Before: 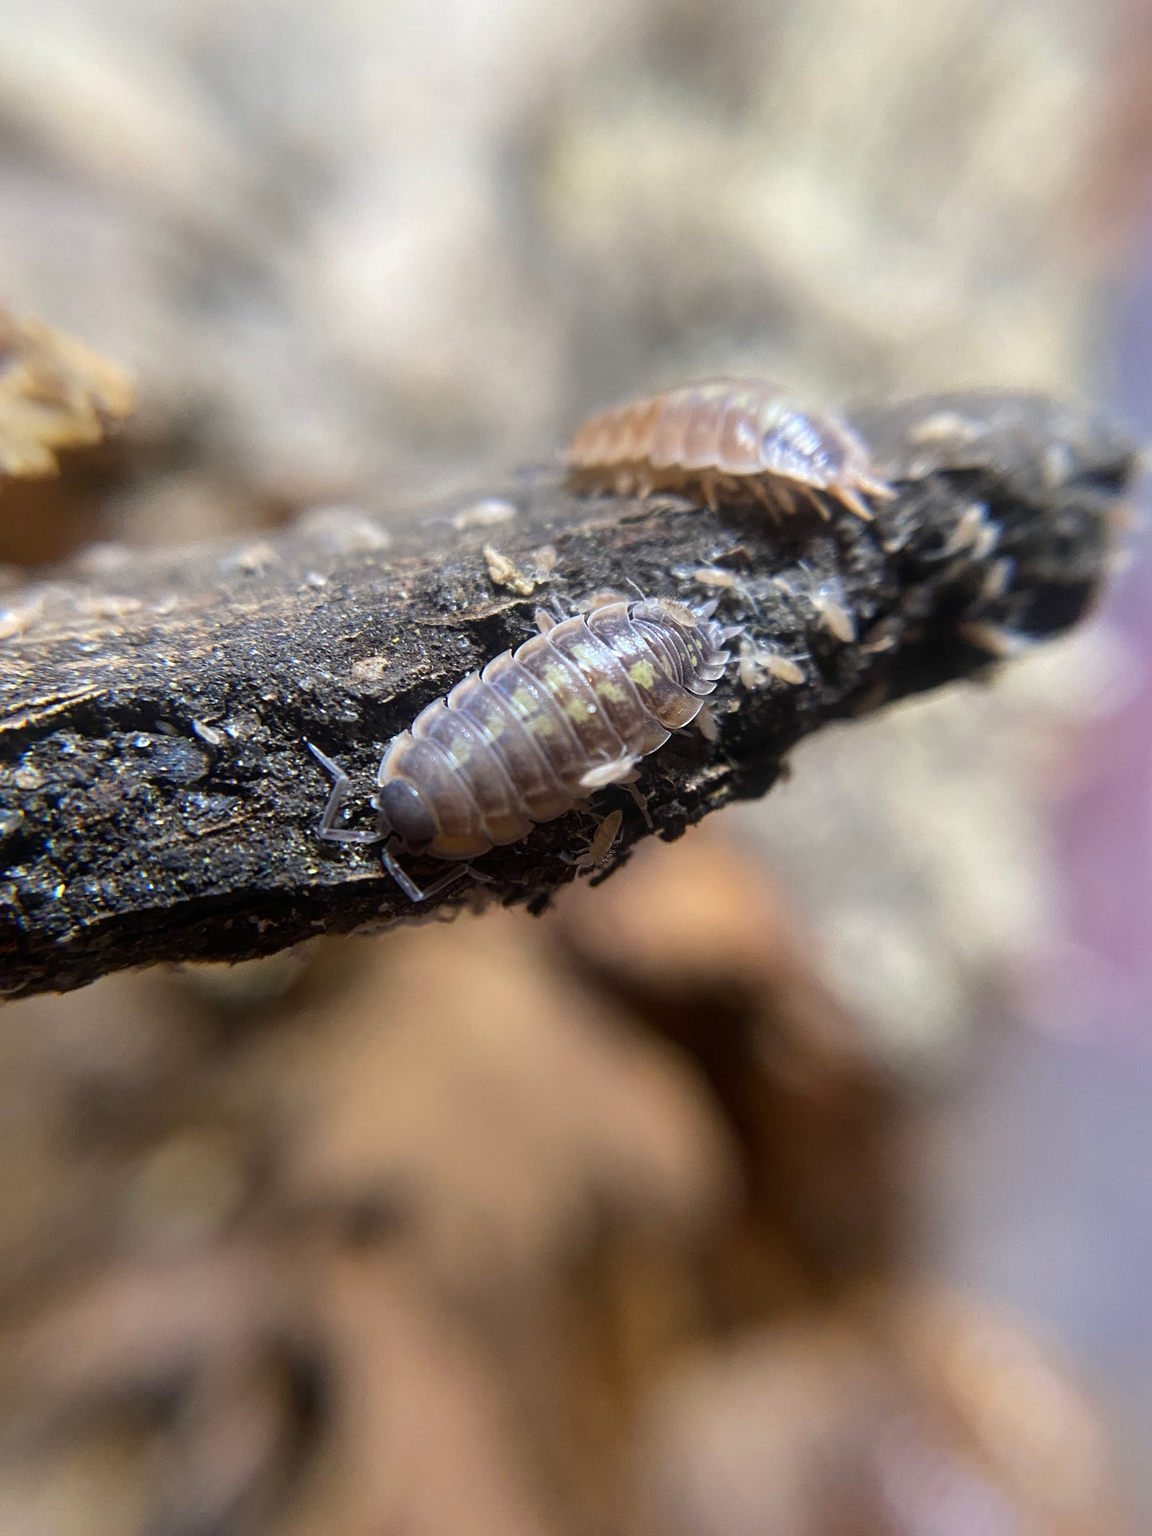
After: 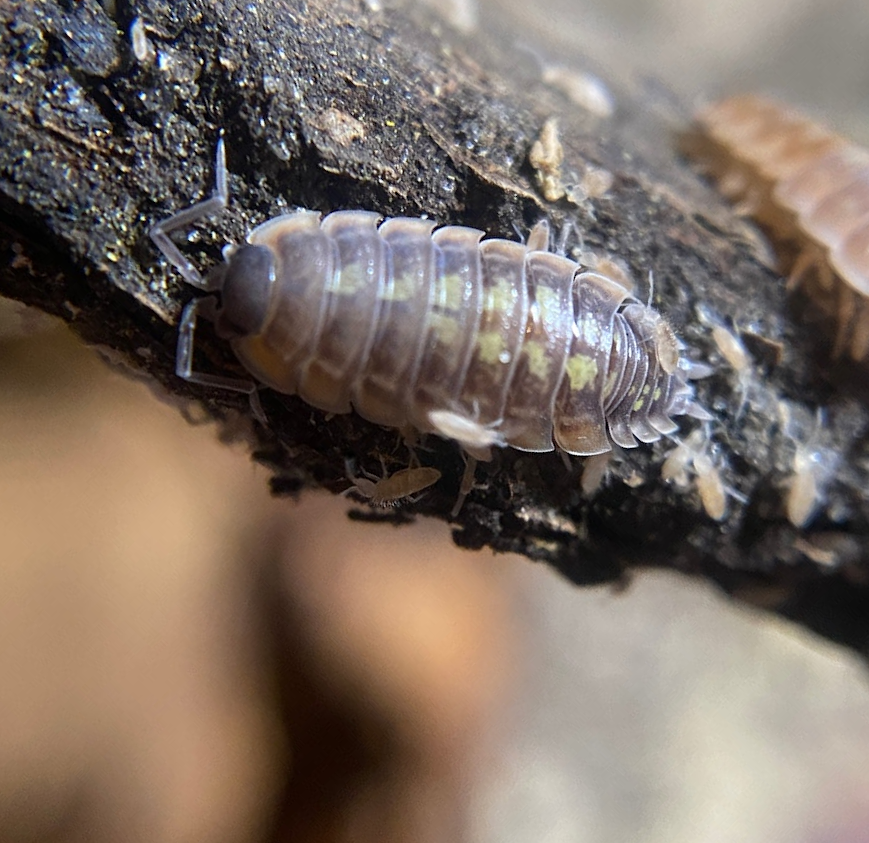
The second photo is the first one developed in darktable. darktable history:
crop and rotate: angle -44.57°, top 16.091%, right 0.855%, bottom 11.718%
